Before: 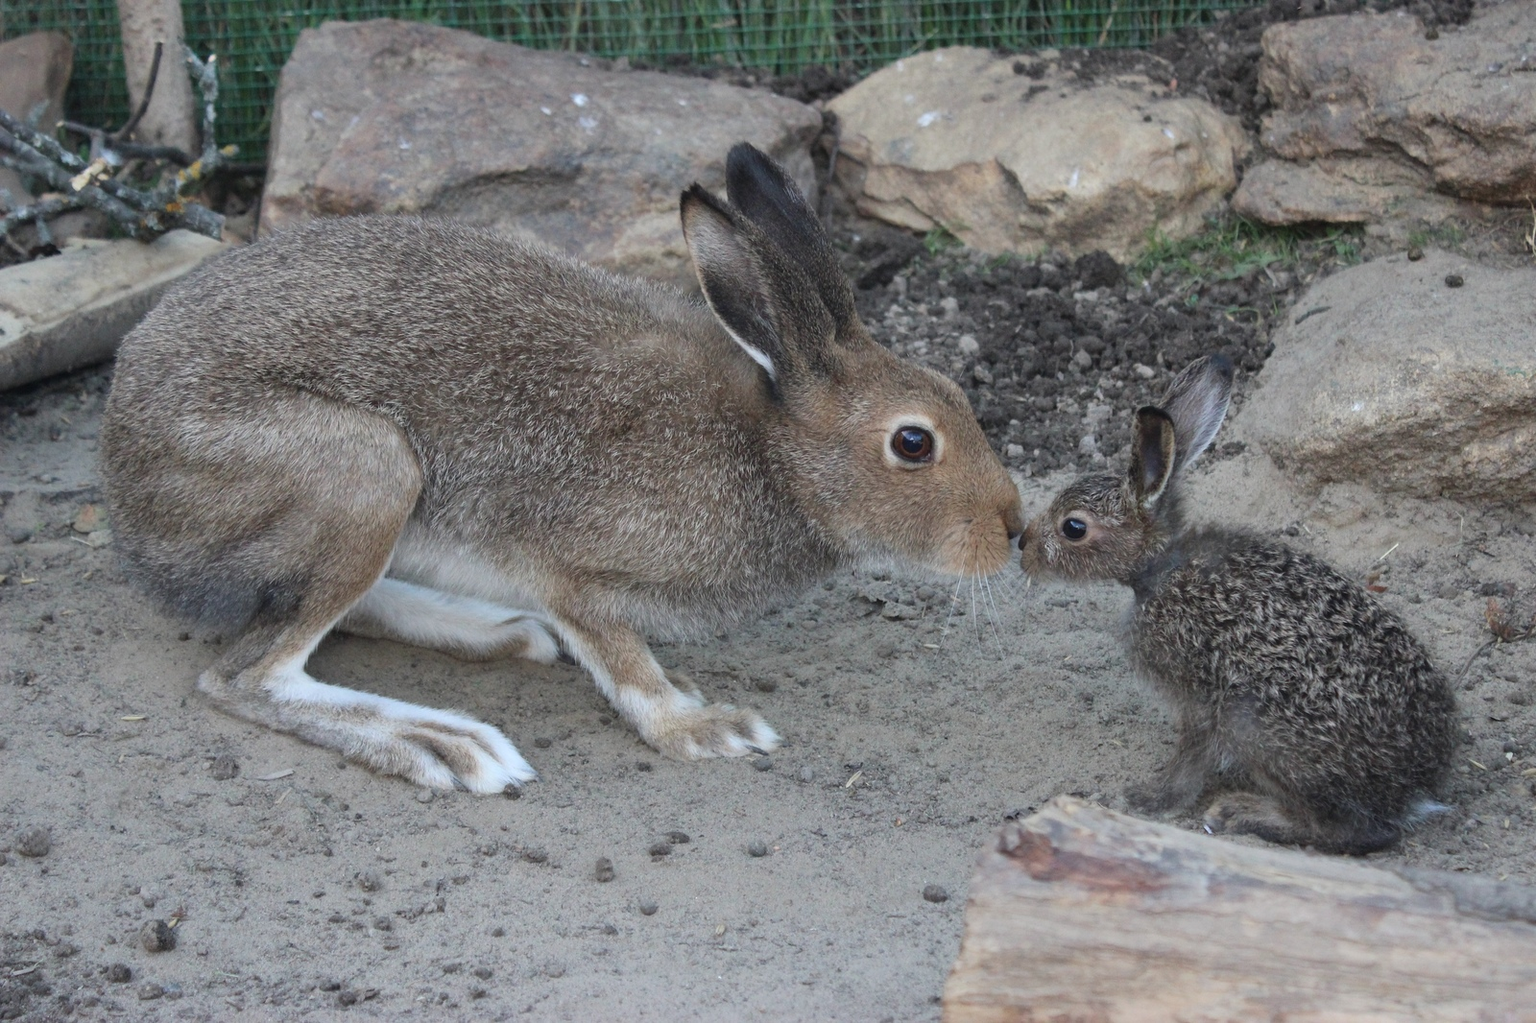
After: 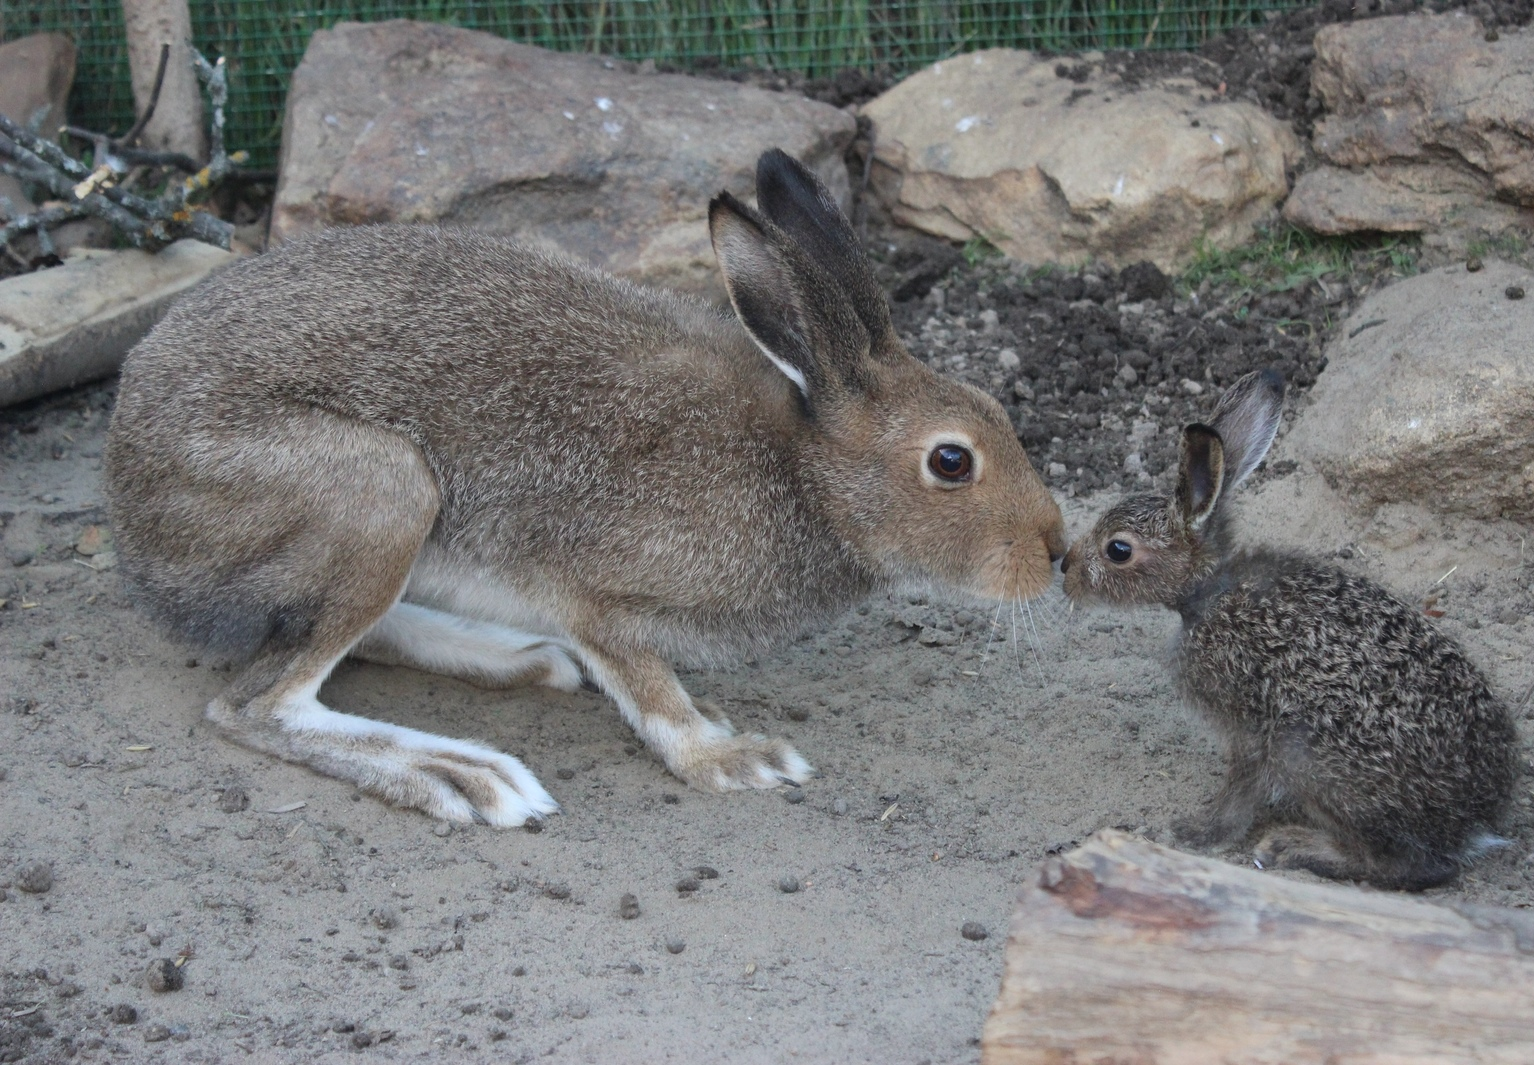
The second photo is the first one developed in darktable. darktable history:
tone equalizer: on, module defaults
crop: right 4.081%, bottom 0.036%
